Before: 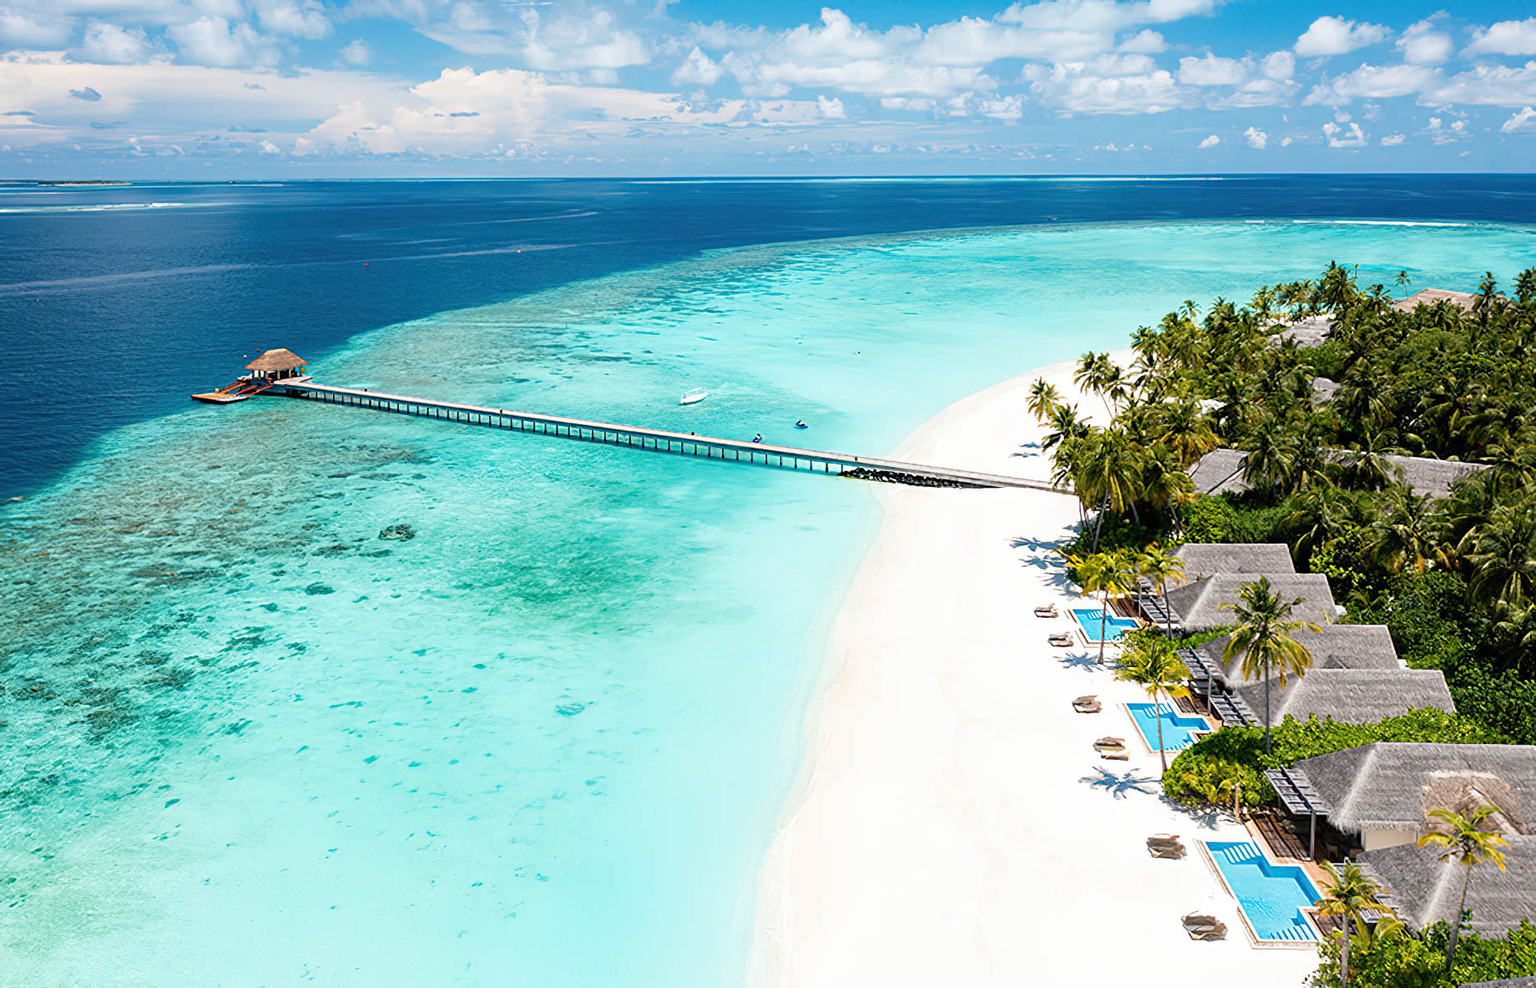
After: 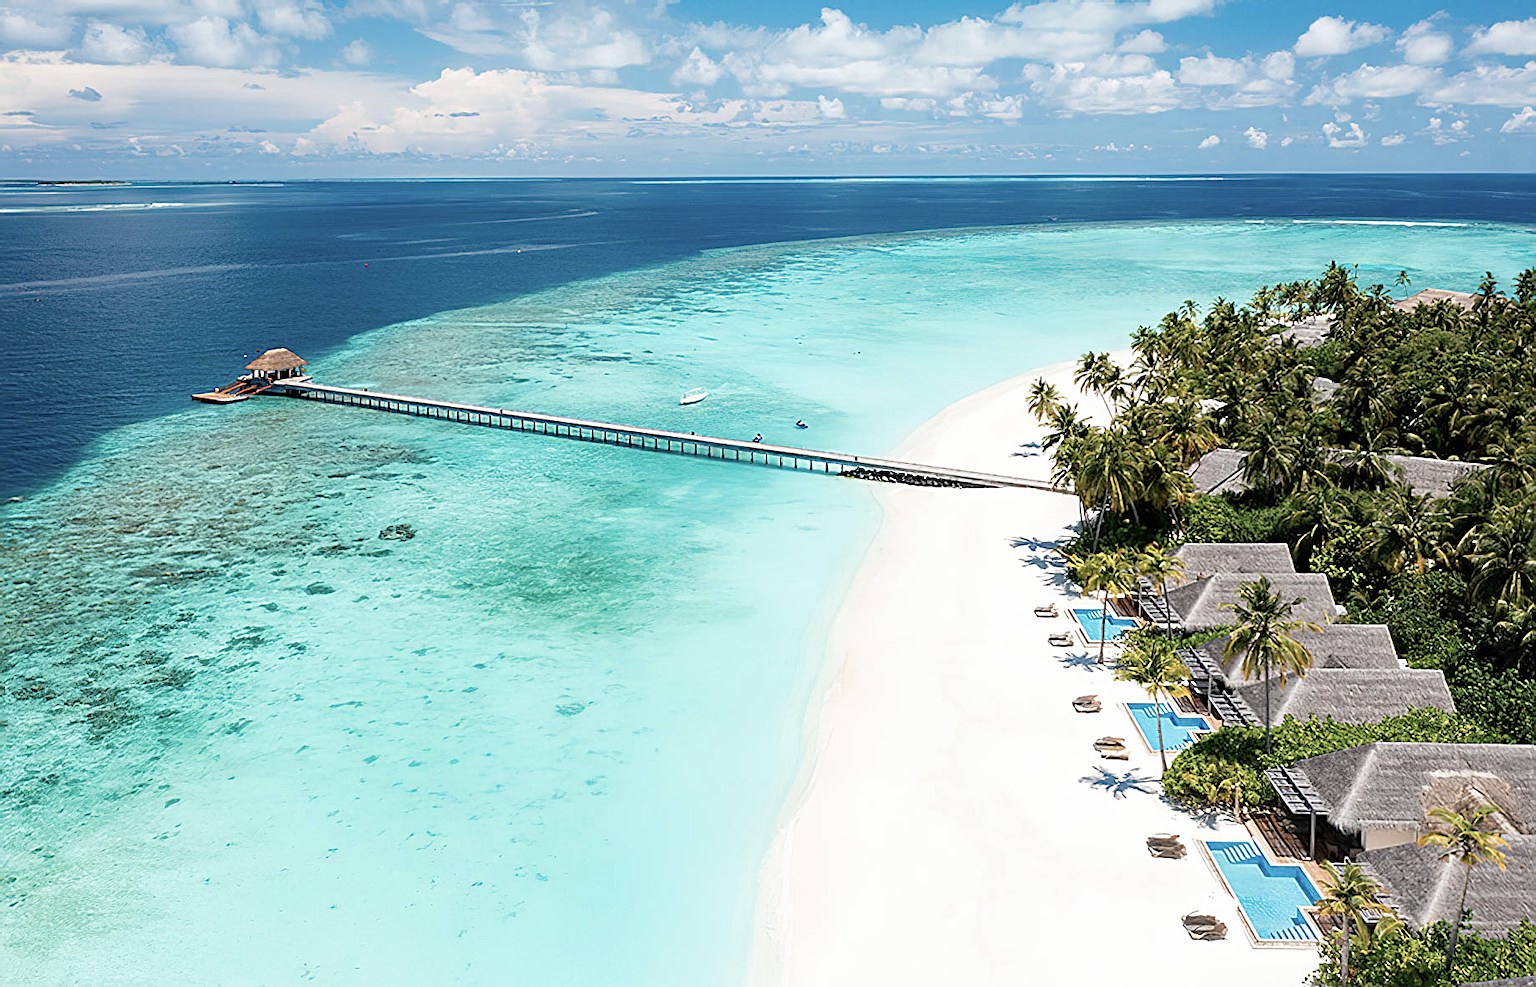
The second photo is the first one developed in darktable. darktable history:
color balance: input saturation 80.07%
sharpen: on, module defaults
